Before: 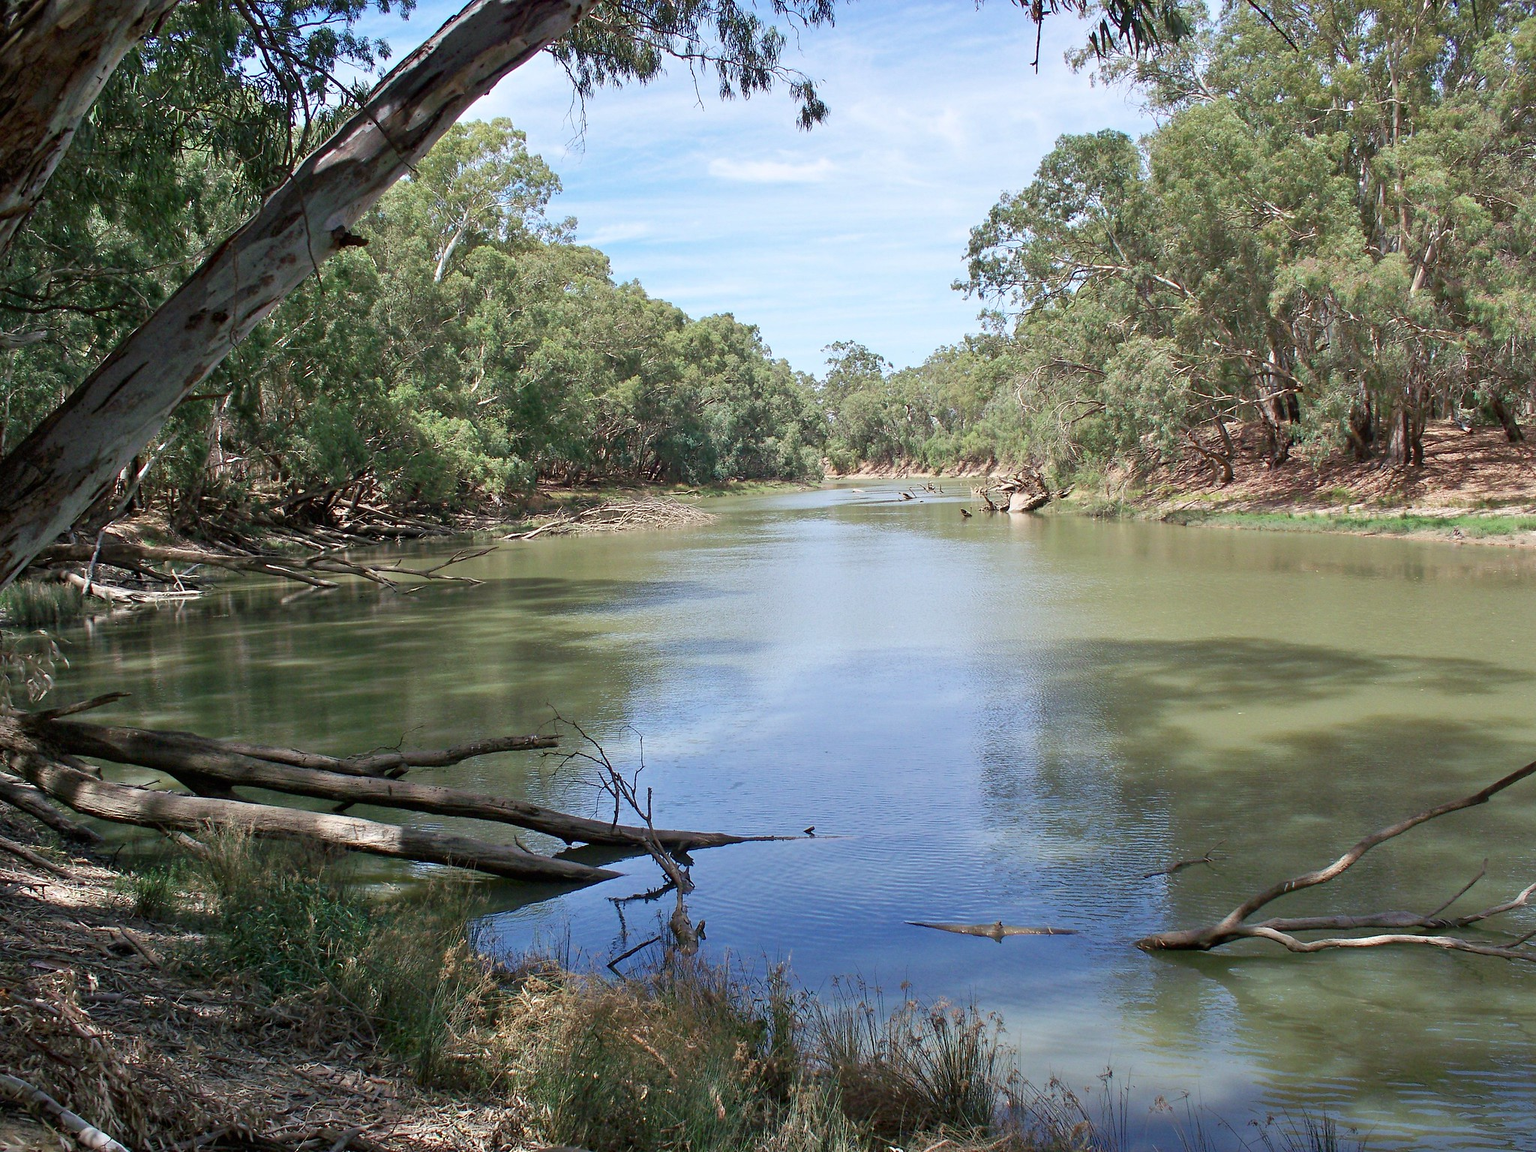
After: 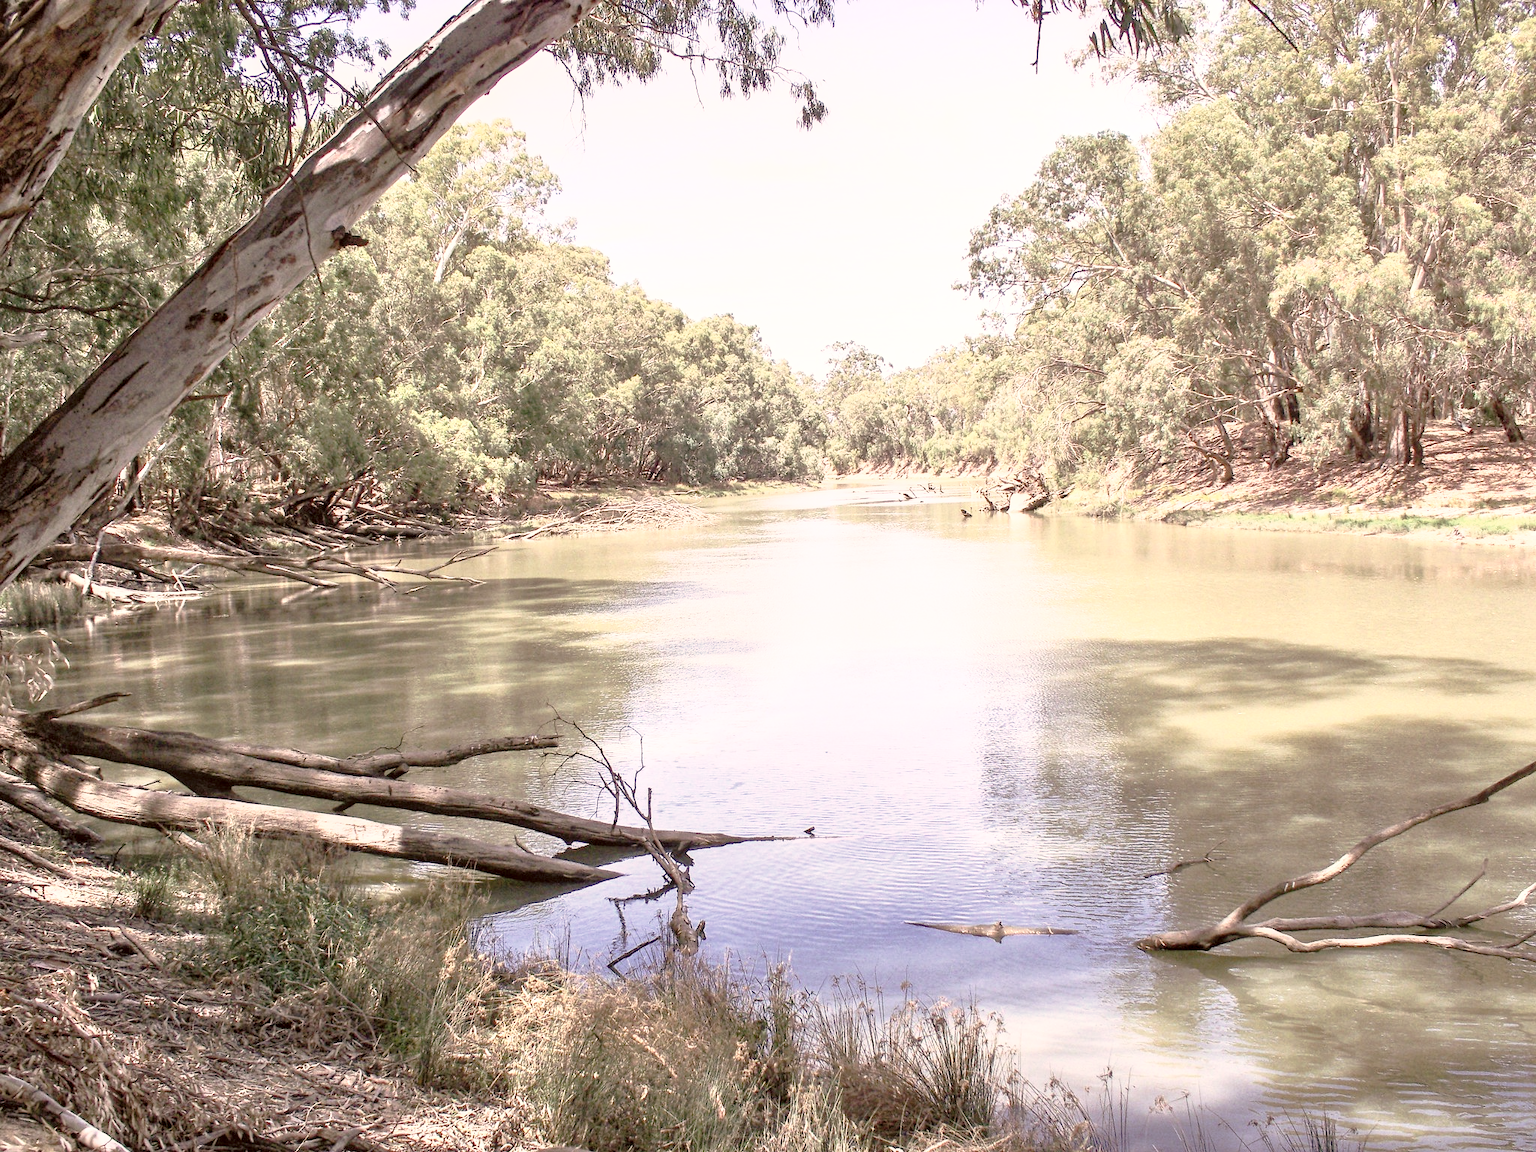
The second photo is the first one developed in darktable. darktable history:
contrast brightness saturation: contrast 0.39, brightness 0.53
local contrast: on, module defaults
tone curve: curves: ch0 [(0, 0) (0.003, 0.007) (0.011, 0.011) (0.025, 0.021) (0.044, 0.04) (0.069, 0.07) (0.1, 0.129) (0.136, 0.187) (0.177, 0.254) (0.224, 0.325) (0.277, 0.398) (0.335, 0.461) (0.399, 0.513) (0.468, 0.571) (0.543, 0.624) (0.623, 0.69) (0.709, 0.777) (0.801, 0.86) (0.898, 0.953) (1, 1)], preserve colors none
color correction: highlights a* 10.21, highlights b* 9.79, shadows a* 8.61, shadows b* 7.88, saturation 0.8
